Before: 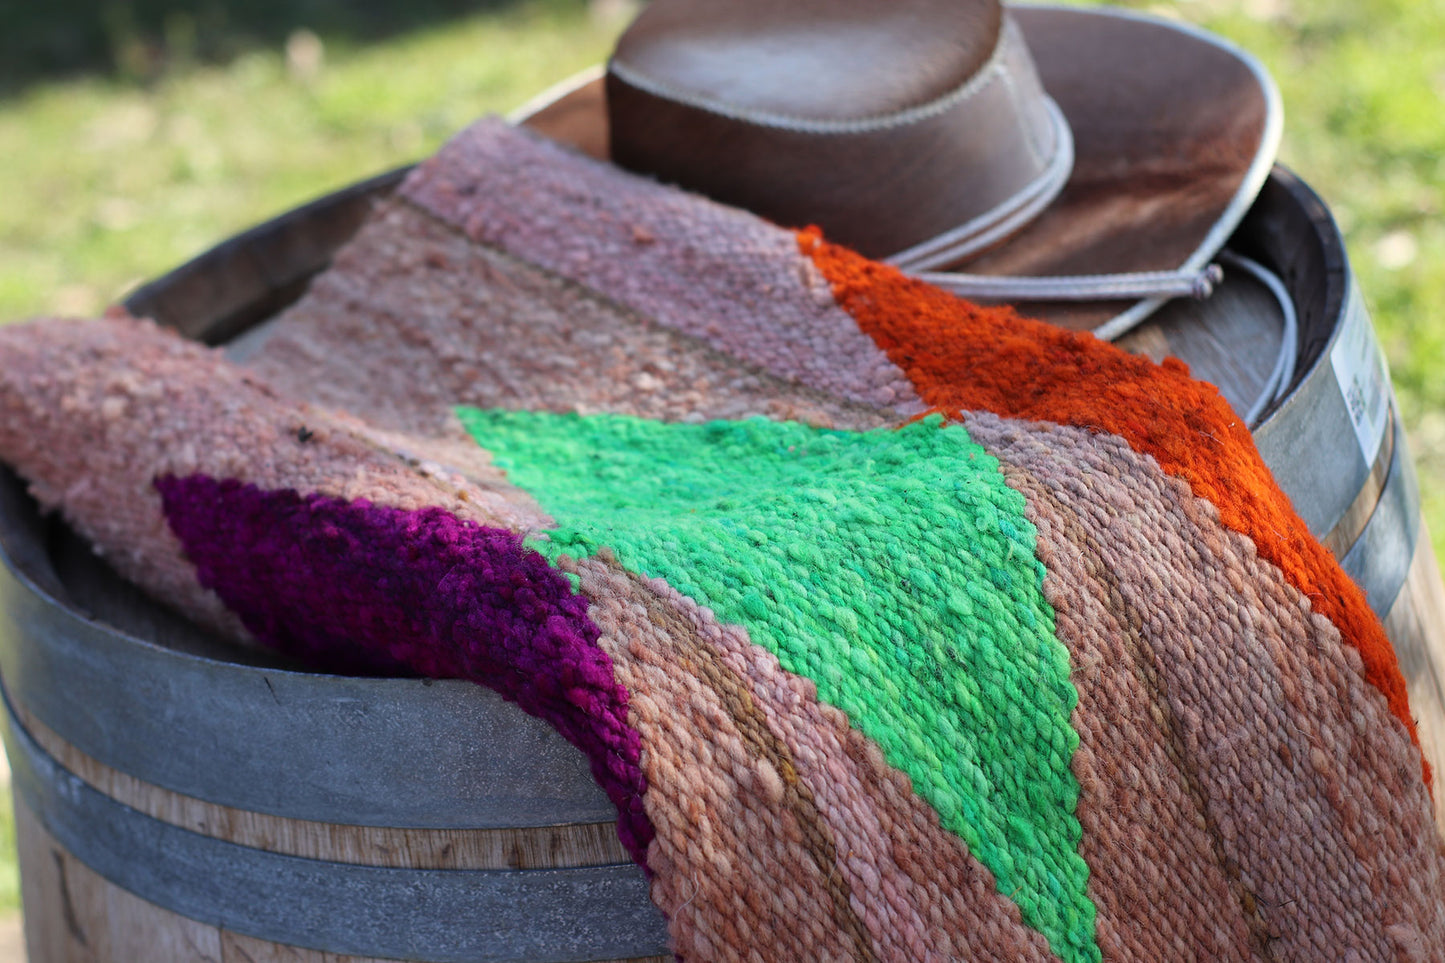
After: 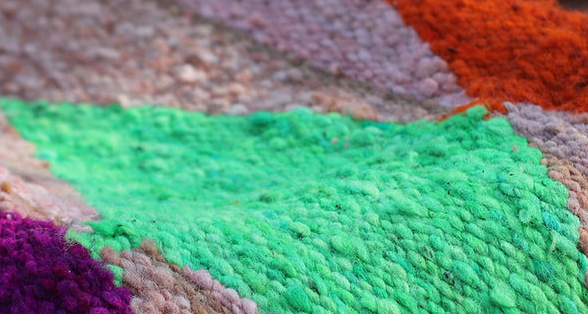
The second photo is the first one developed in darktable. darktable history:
crop: left 31.63%, top 31.998%, right 27.645%, bottom 35.366%
